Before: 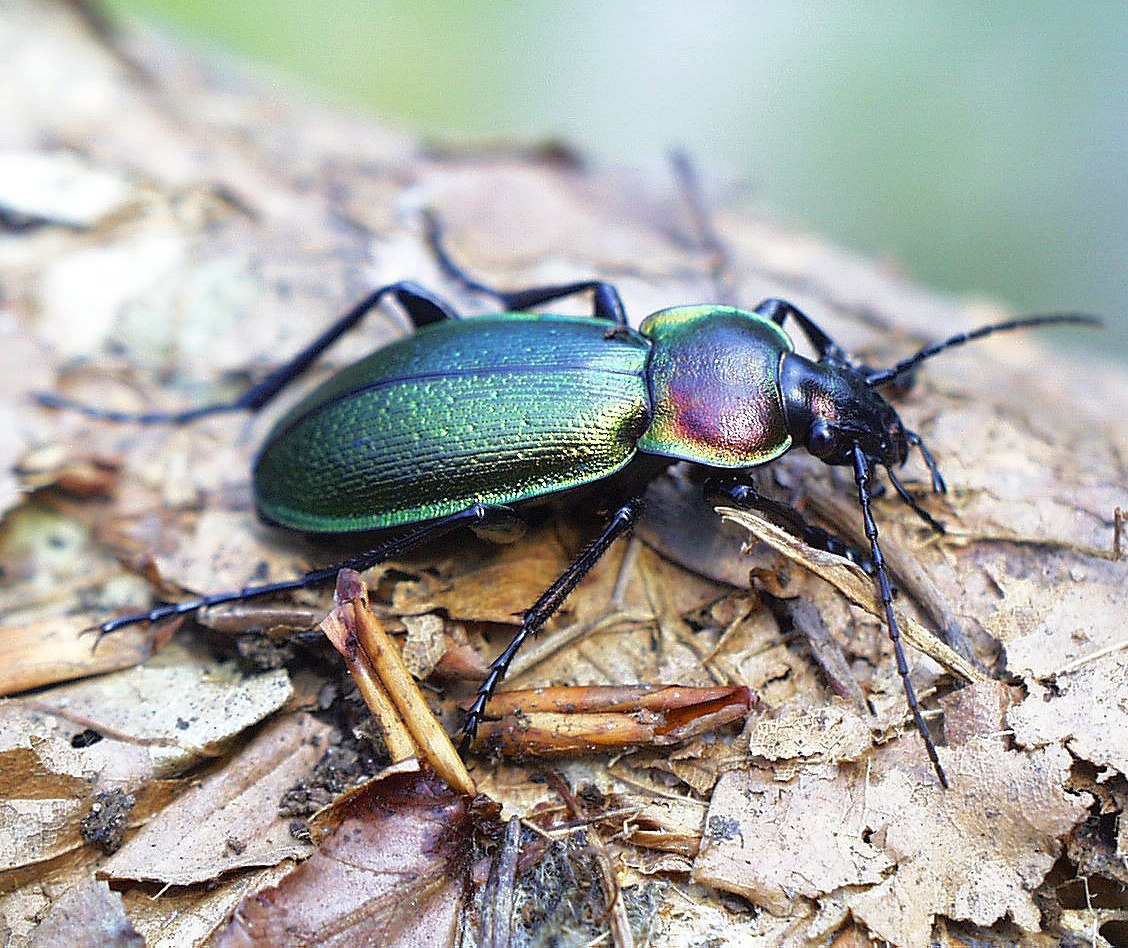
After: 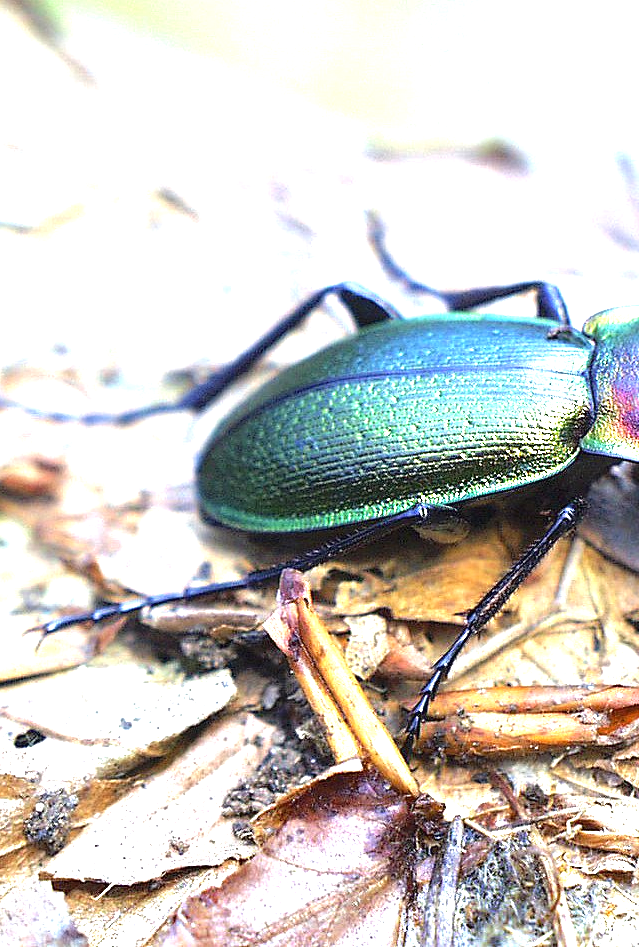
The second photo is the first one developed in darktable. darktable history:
crop: left 5.08%, right 38.193%
tone equalizer: edges refinement/feathering 500, mask exposure compensation -1.57 EV, preserve details no
exposure: black level correction 0, exposure 1.198 EV, compensate exposure bias true, compensate highlight preservation false
